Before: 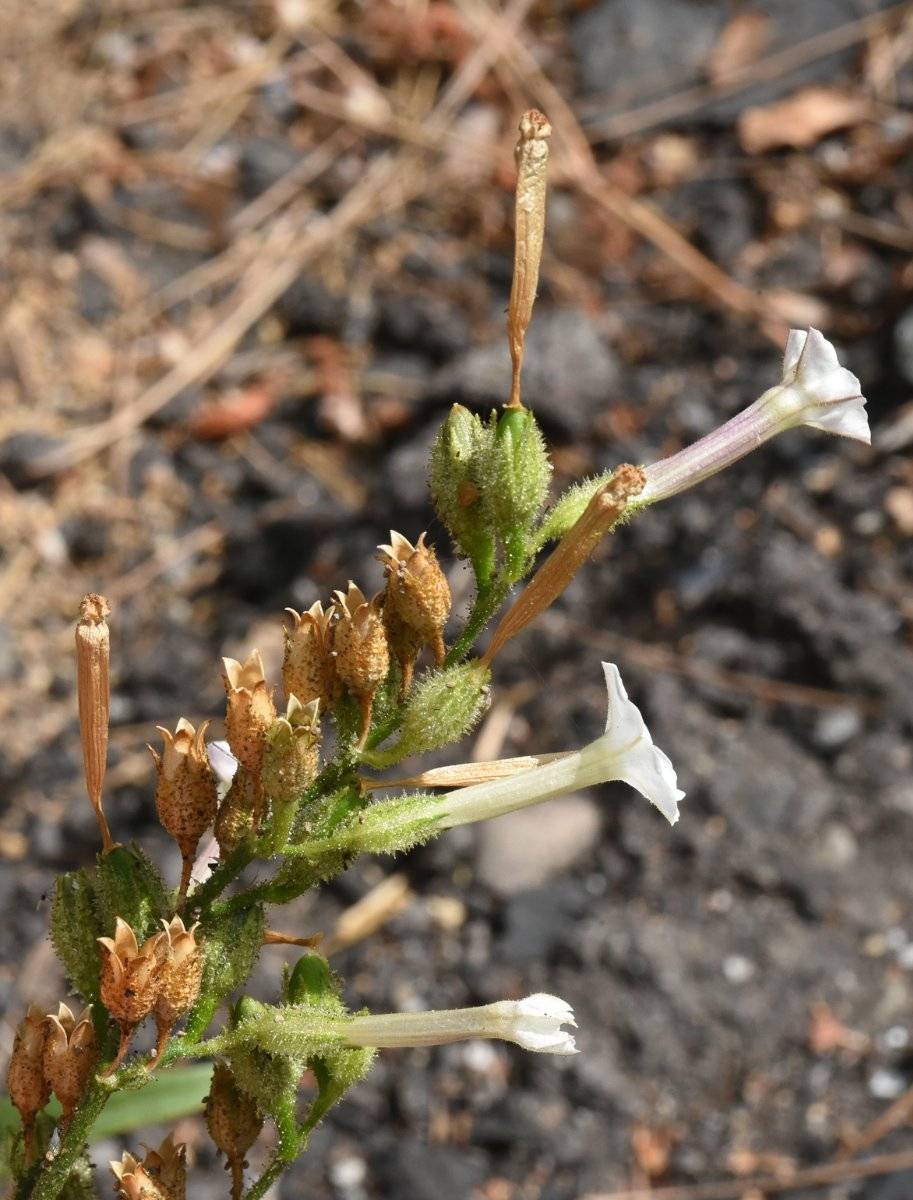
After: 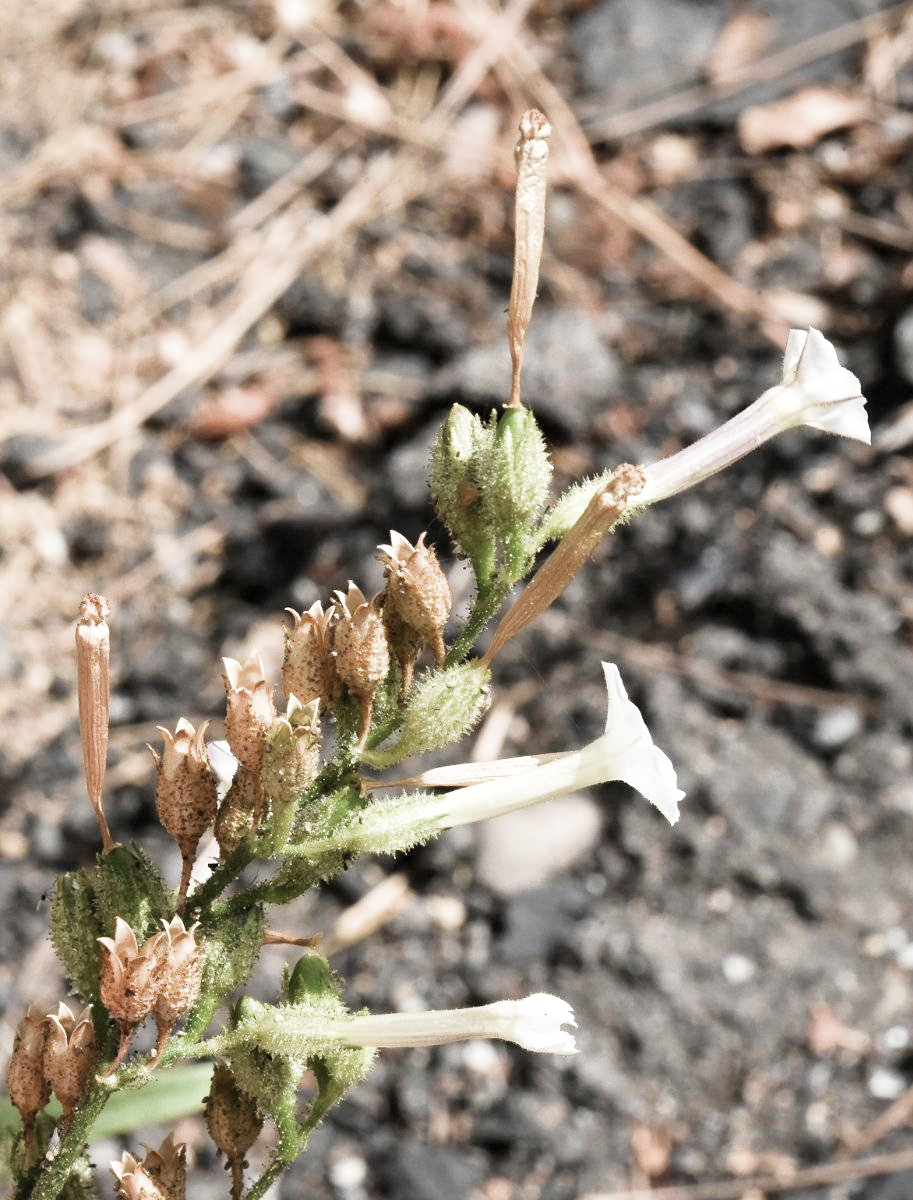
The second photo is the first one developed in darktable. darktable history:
filmic rgb: middle gray luminance 9.23%, black relative exposure -10.55 EV, white relative exposure 3.45 EV, threshold 6 EV, target black luminance 0%, hardness 5.98, latitude 59.69%, contrast 1.087, highlights saturation mix 5%, shadows ↔ highlights balance 29.23%, add noise in highlights 0, color science v3 (2019), use custom middle-gray values true, iterations of high-quality reconstruction 0, contrast in highlights soft, enable highlight reconstruction true
contrast brightness saturation: contrast 0.1, saturation -0.36
